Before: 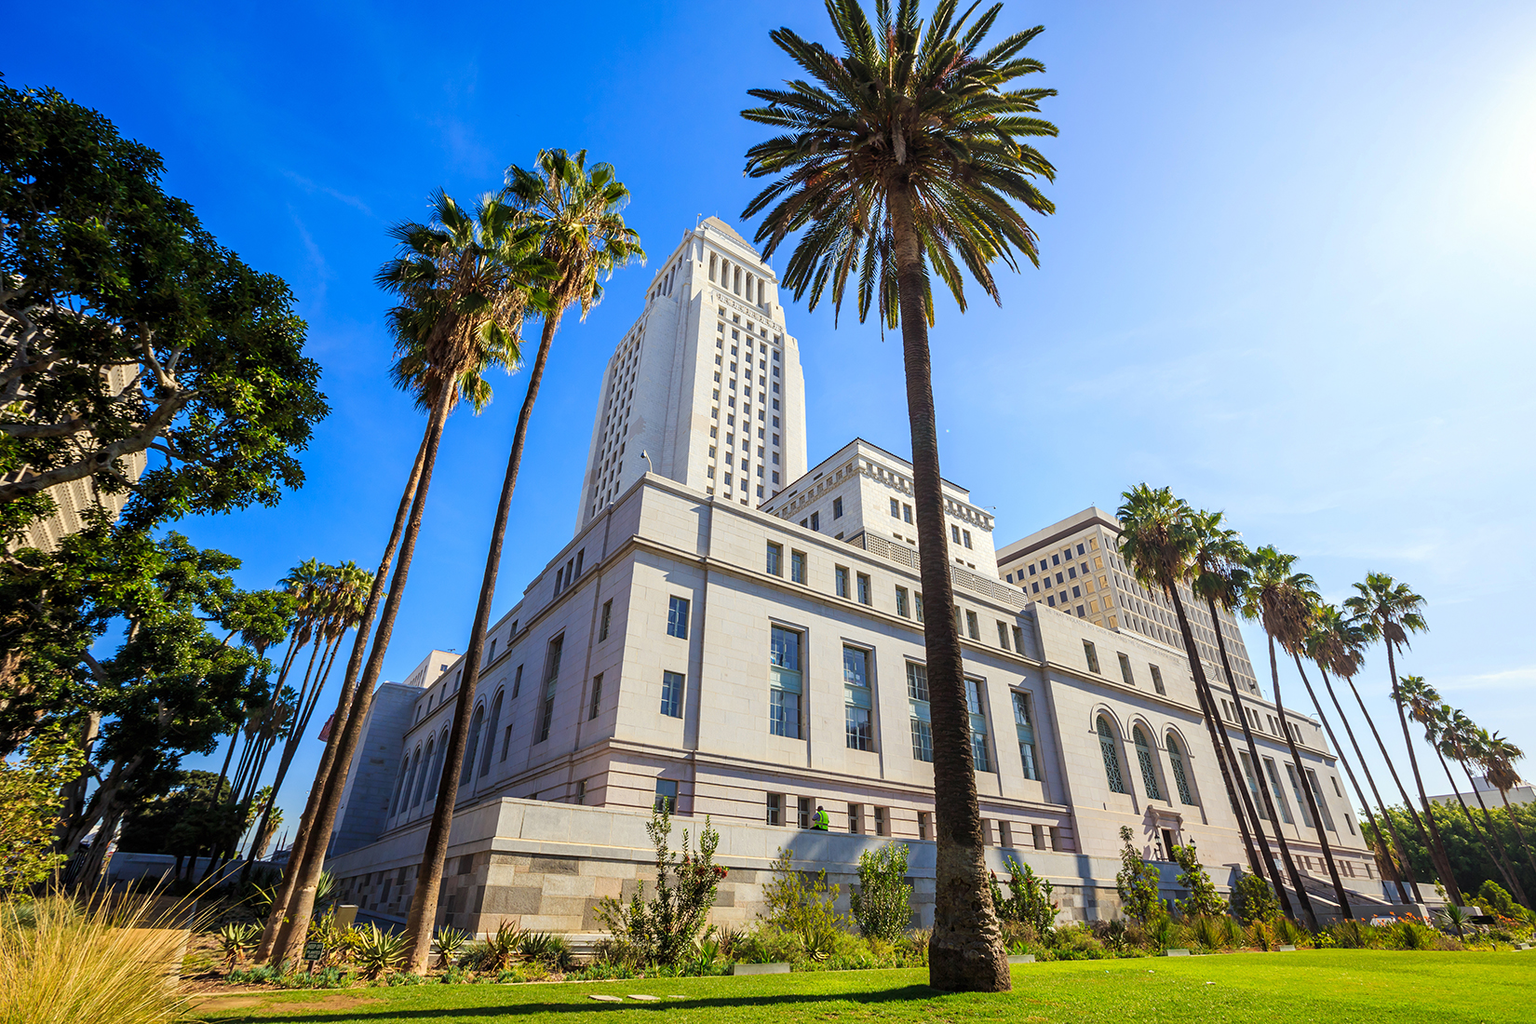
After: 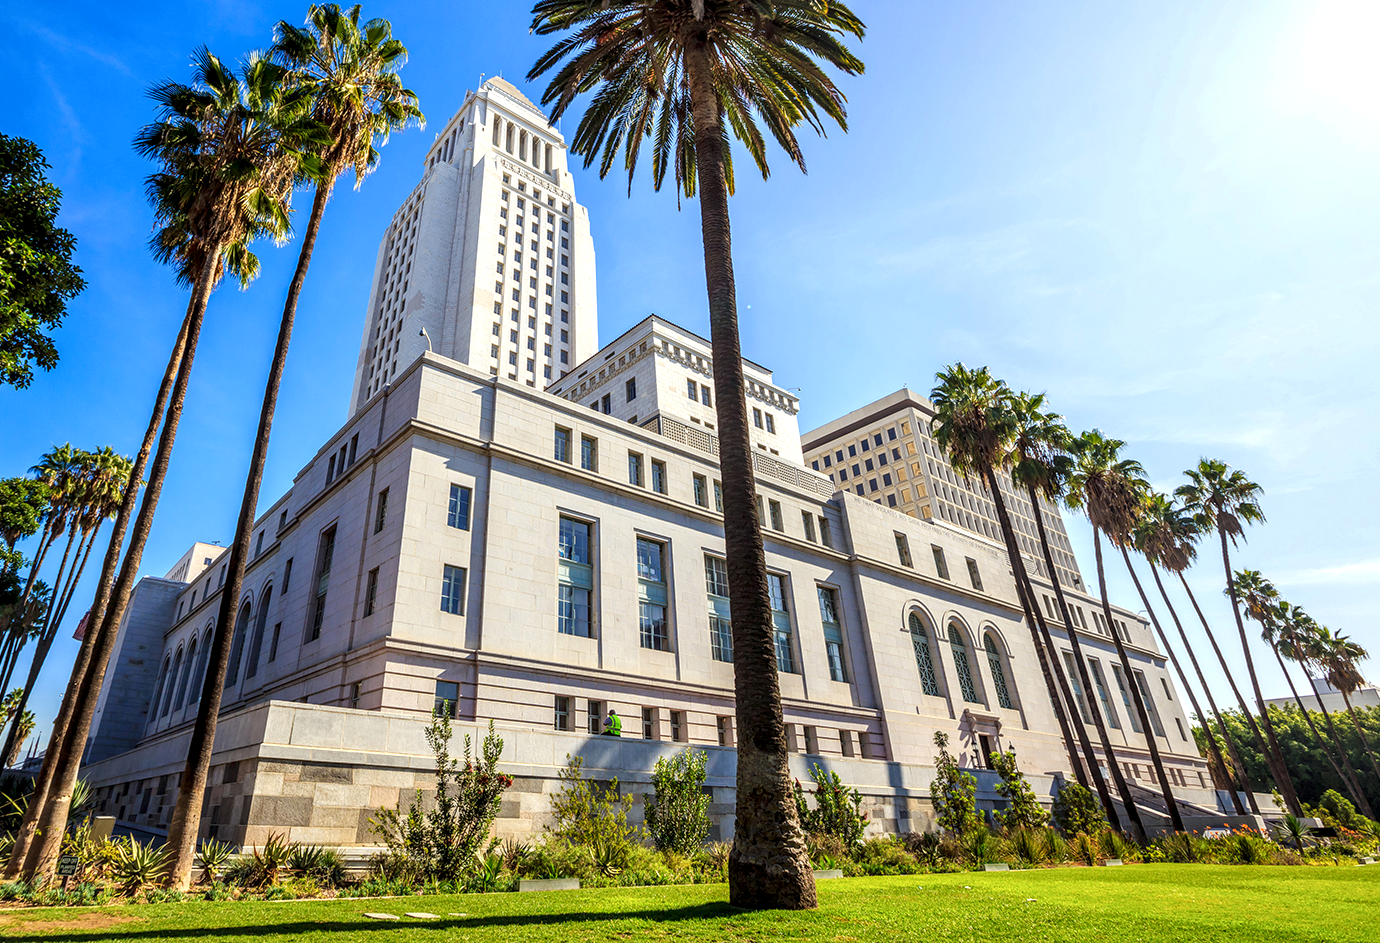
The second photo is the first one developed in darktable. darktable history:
exposure: exposure 0.128 EV, compensate highlight preservation false
crop: left 16.315%, top 14.246%
local contrast: highlights 59%, detail 145%
